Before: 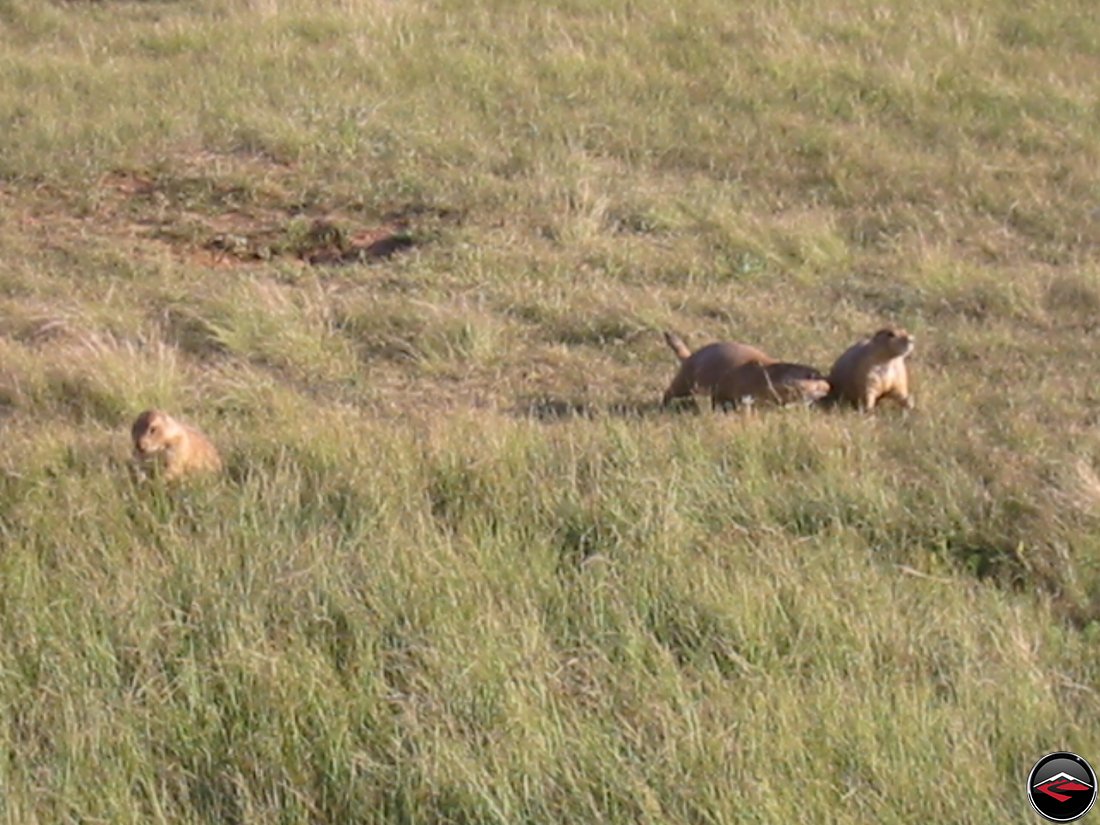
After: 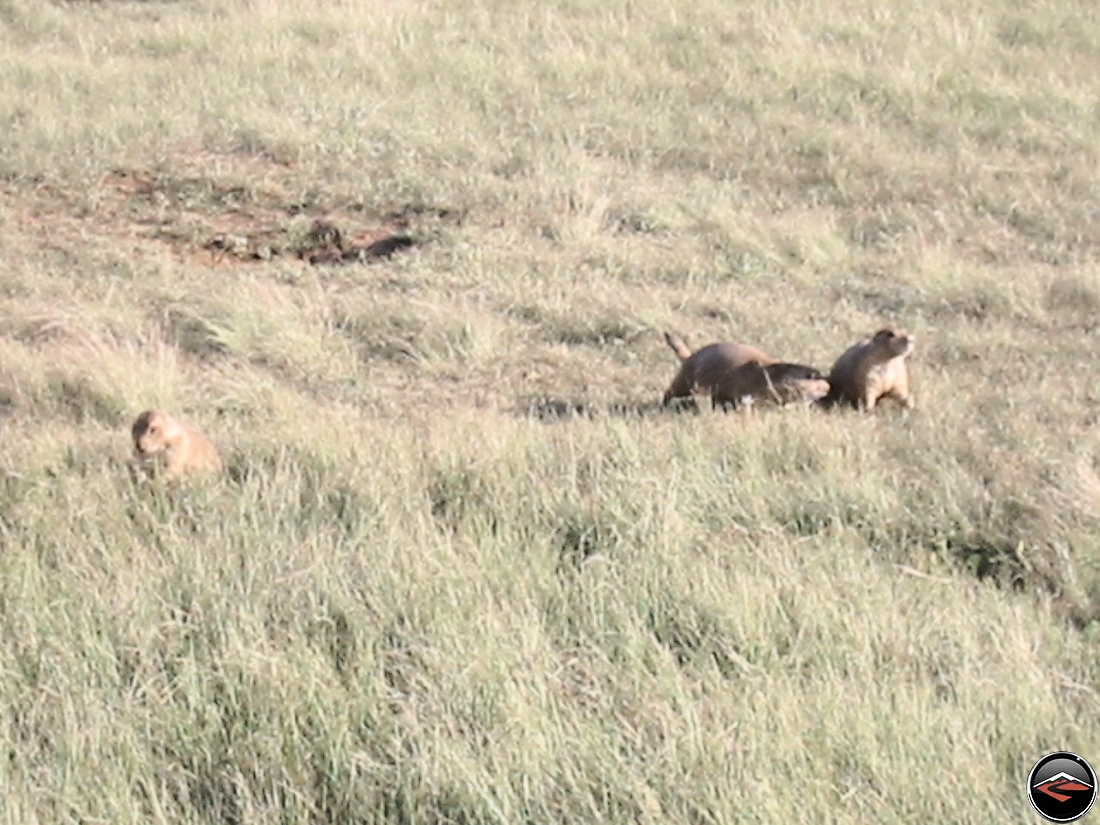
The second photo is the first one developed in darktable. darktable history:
base curve: curves: ch0 [(0, 0) (0.028, 0.03) (0.121, 0.232) (0.46, 0.748) (0.859, 0.968) (1, 1)]
color zones: curves: ch0 [(0, 0.5) (0.125, 0.4) (0.25, 0.5) (0.375, 0.4) (0.5, 0.4) (0.625, 0.6) (0.75, 0.6) (0.875, 0.5)]; ch1 [(0, 0.4) (0.125, 0.5) (0.25, 0.4) (0.375, 0.4) (0.5, 0.4) (0.625, 0.4) (0.75, 0.5) (0.875, 0.4)]; ch2 [(0, 0.6) (0.125, 0.5) (0.25, 0.5) (0.375, 0.6) (0.5, 0.6) (0.625, 0.5) (0.75, 0.5) (0.875, 0.5)]
contrast brightness saturation: contrast 0.1, saturation -0.36
